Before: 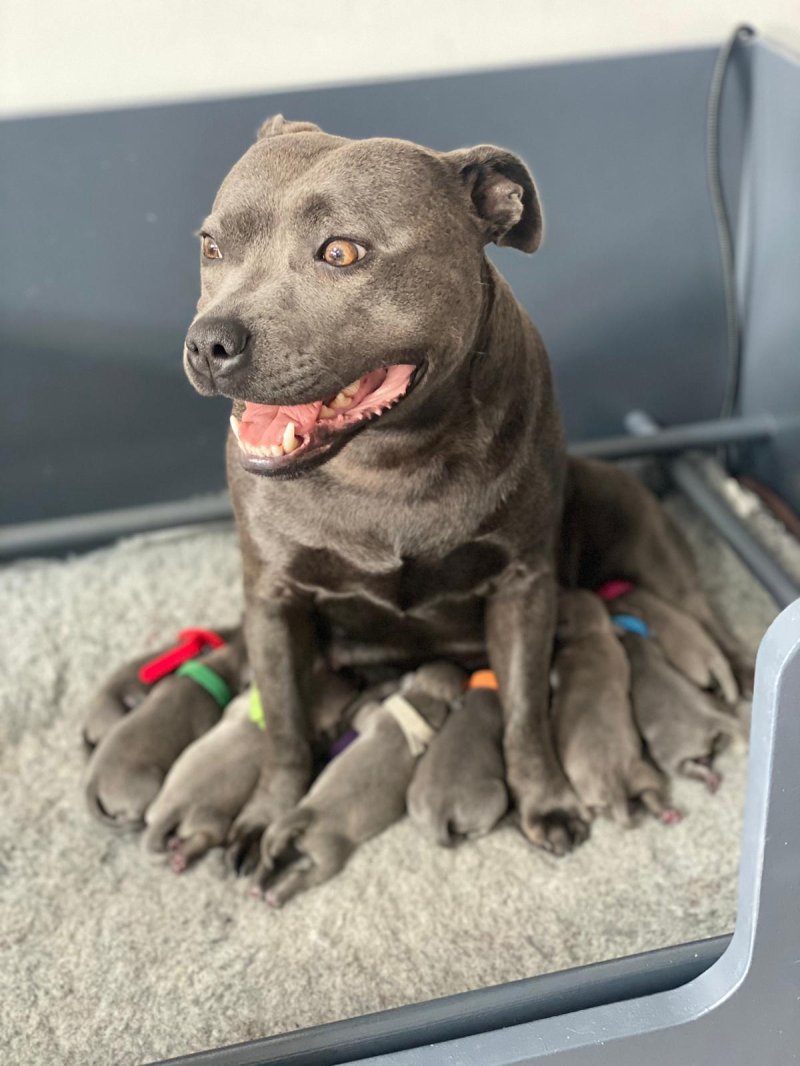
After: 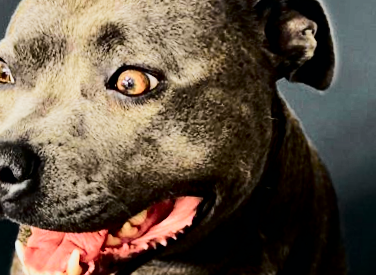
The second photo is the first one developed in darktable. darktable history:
crop: left 28.64%, top 16.832%, right 26.637%, bottom 58.055%
tone curve: curves: ch0 [(0, 0) (0.037, 0.011) (0.131, 0.108) (0.279, 0.279) (0.476, 0.554) (0.617, 0.693) (0.704, 0.77) (0.813, 0.852) (0.916, 0.924) (1, 0.993)]; ch1 [(0, 0) (0.318, 0.278) (0.444, 0.427) (0.493, 0.492) (0.508, 0.502) (0.534, 0.531) (0.562, 0.571) (0.626, 0.667) (0.746, 0.764) (1, 1)]; ch2 [(0, 0) (0.316, 0.292) (0.381, 0.37) (0.423, 0.448) (0.476, 0.492) (0.502, 0.498) (0.522, 0.518) (0.533, 0.532) (0.586, 0.631) (0.634, 0.663) (0.7, 0.7) (0.861, 0.808) (1, 0.951)], color space Lab, independent channels, preserve colors none
filmic rgb: black relative exposure -5 EV, white relative exposure 3.5 EV, hardness 3.19, contrast 1.3, highlights saturation mix -50%
exposure: compensate exposure bias true, compensate highlight preservation false
contrast brightness saturation: contrast 0.22, brightness -0.19, saturation 0.24
rotate and perspective: rotation 2.27°, automatic cropping off
haze removal: compatibility mode true, adaptive false
